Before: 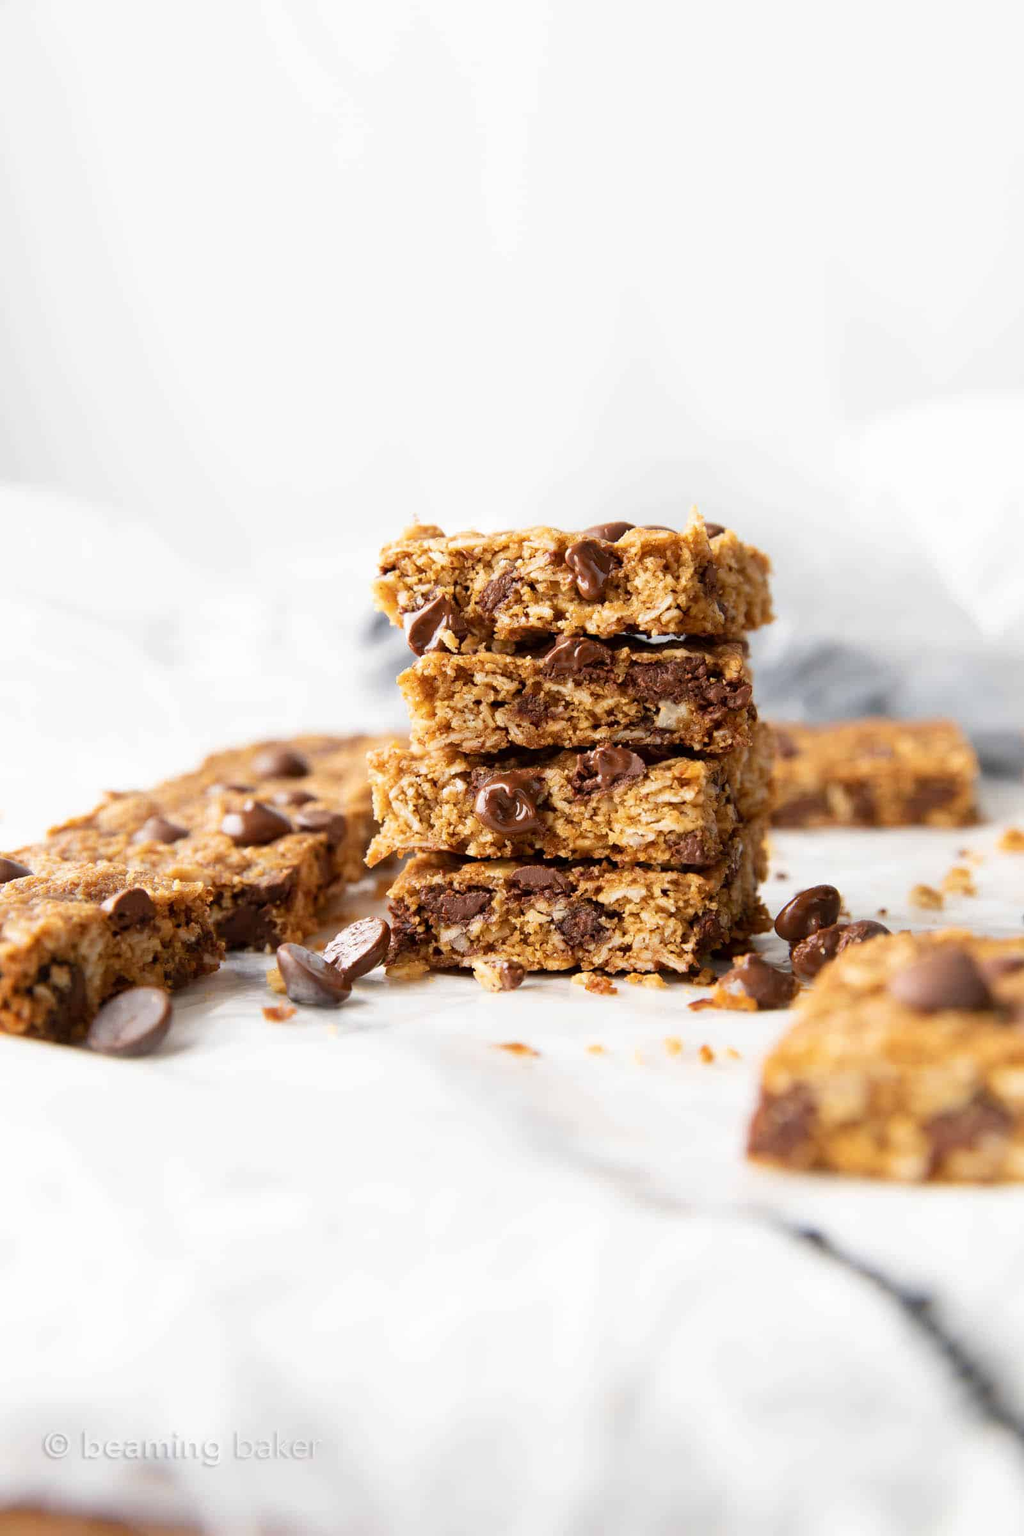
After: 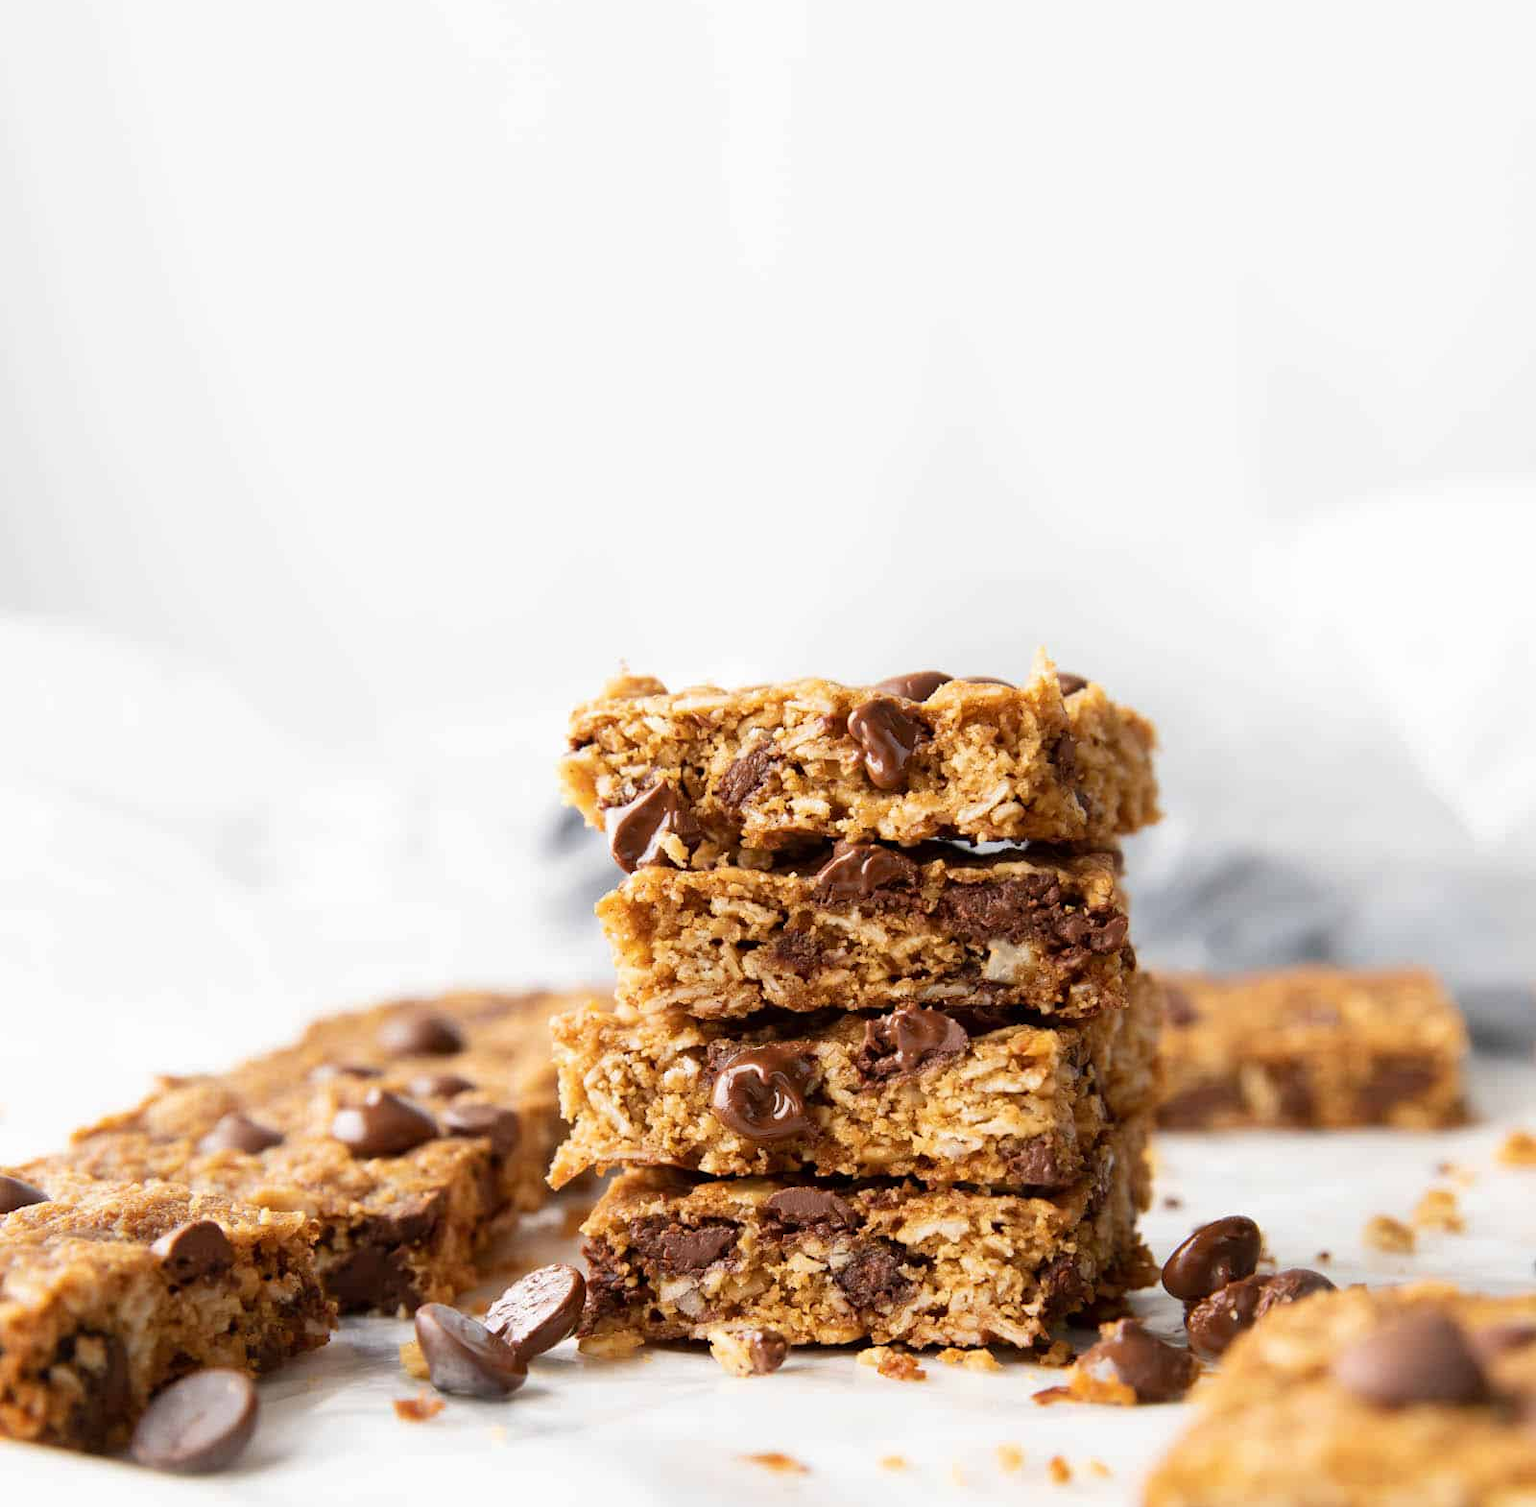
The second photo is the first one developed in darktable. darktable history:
crop and rotate: top 4.867%, bottom 29.675%
tone equalizer: smoothing diameter 24.91%, edges refinement/feathering 7.7, preserve details guided filter
